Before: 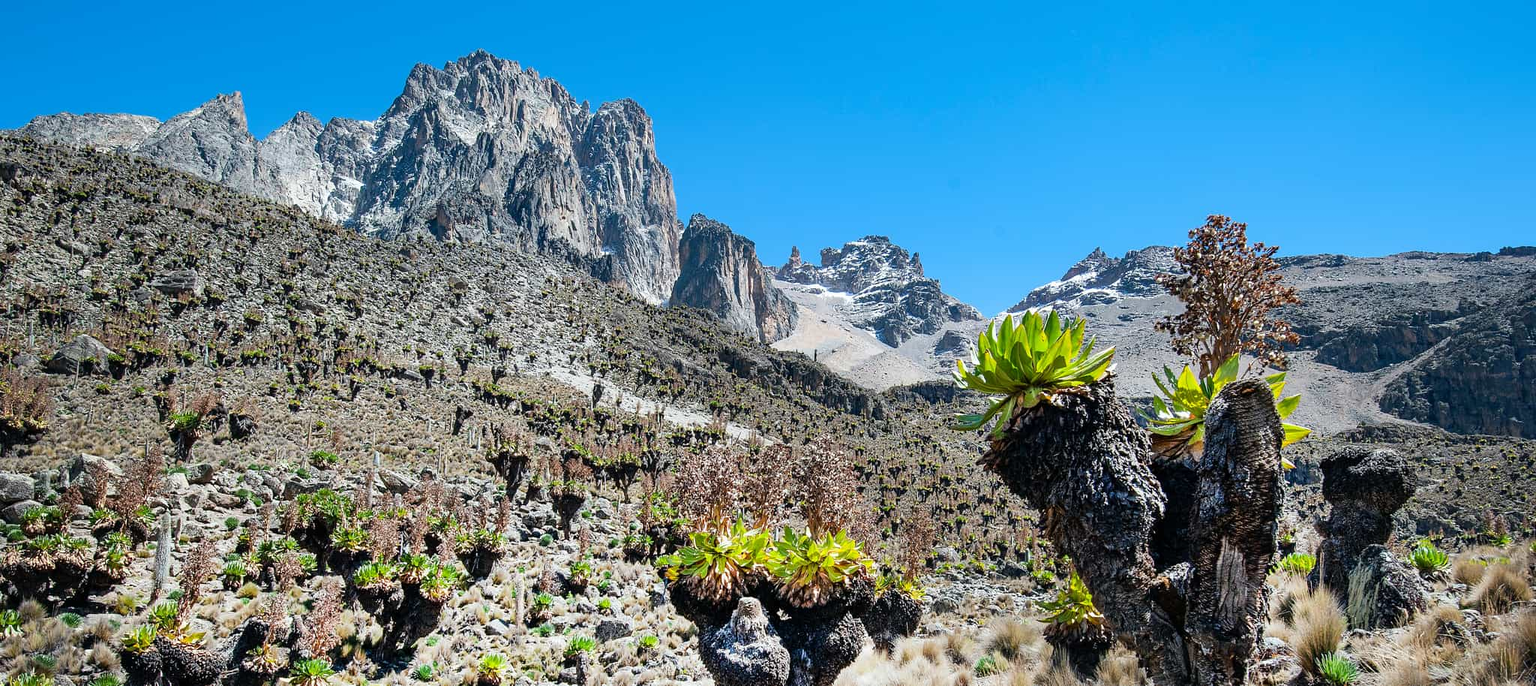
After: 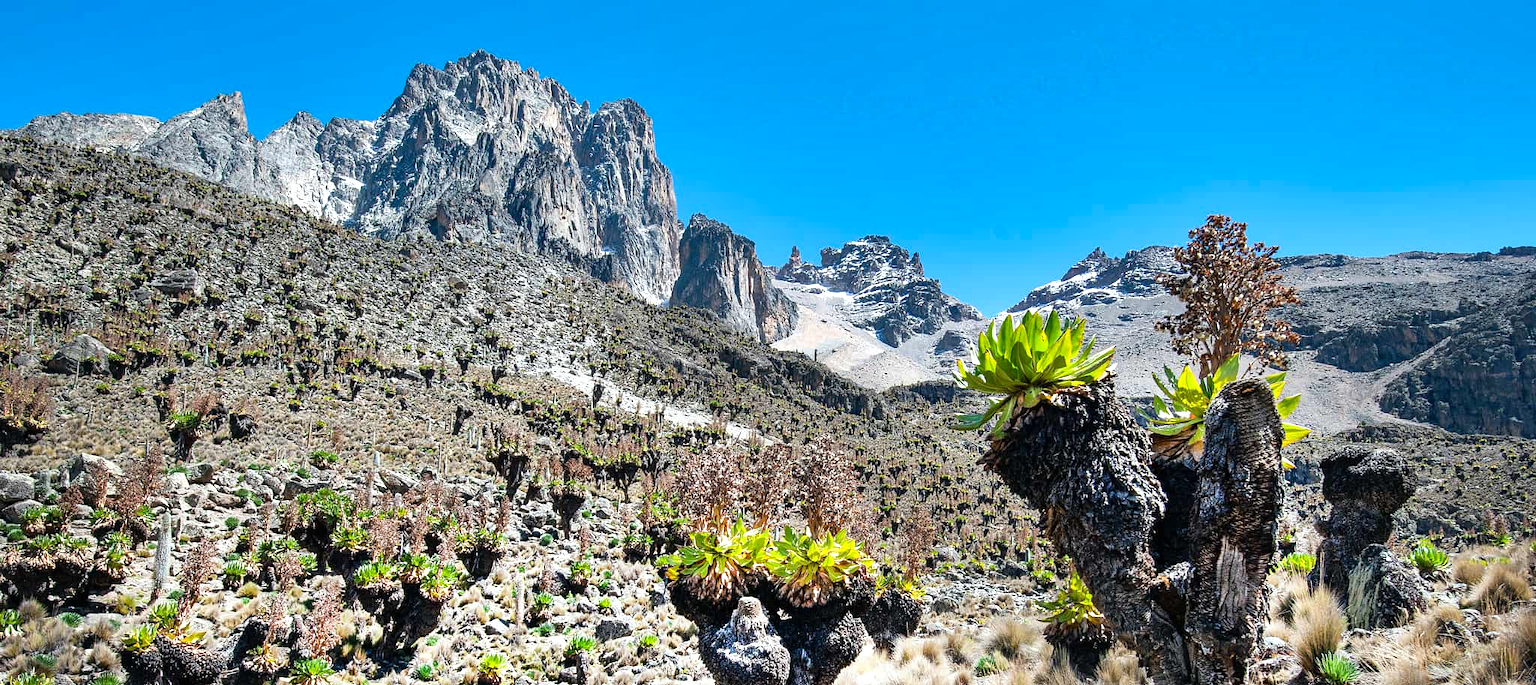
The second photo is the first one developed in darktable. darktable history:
levels: levels [0, 0.476, 0.951]
exposure: exposure 0.2 EV, compensate highlight preservation false
shadows and highlights: radius 100.59, shadows 50.59, highlights -64.59, soften with gaussian
